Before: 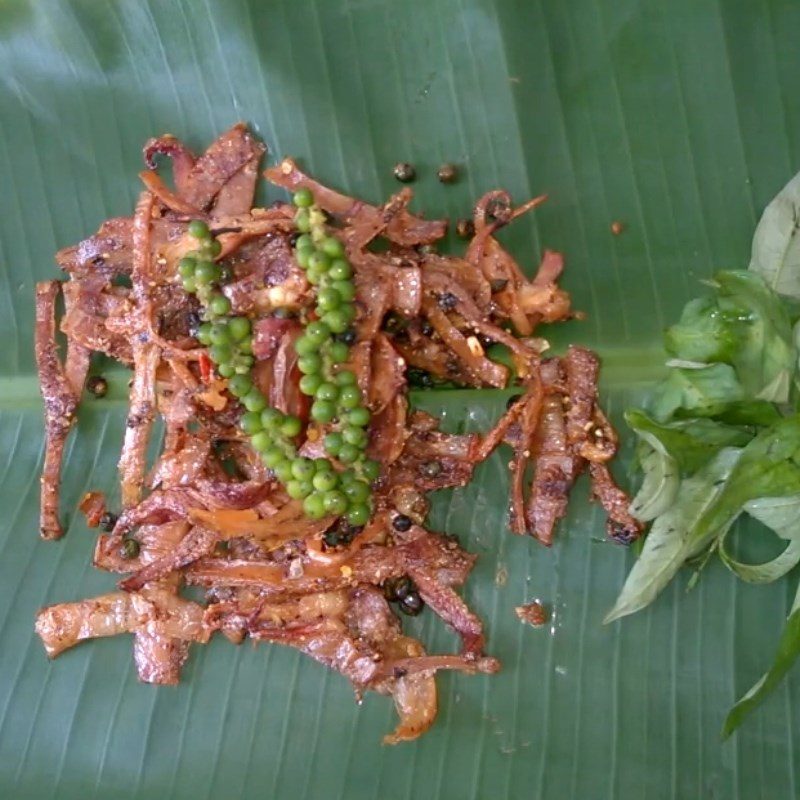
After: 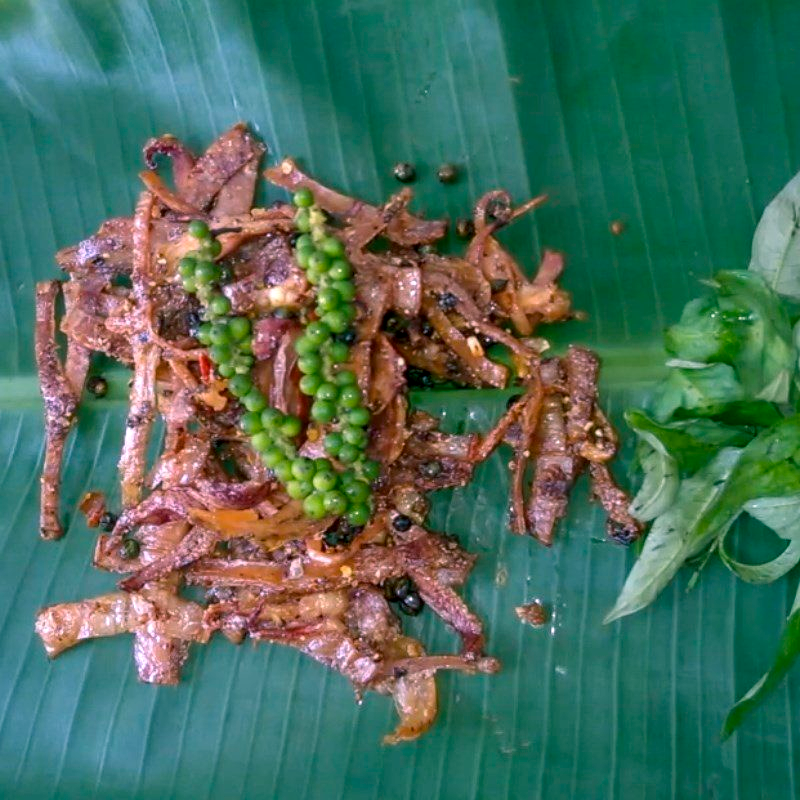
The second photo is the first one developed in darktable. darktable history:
color balance rgb: power › luminance -7.551%, power › chroma 2.275%, power › hue 218.66°, highlights gain › chroma 1.474%, highlights gain › hue 308°, perceptual saturation grading › global saturation 30.026%
local contrast: on, module defaults
